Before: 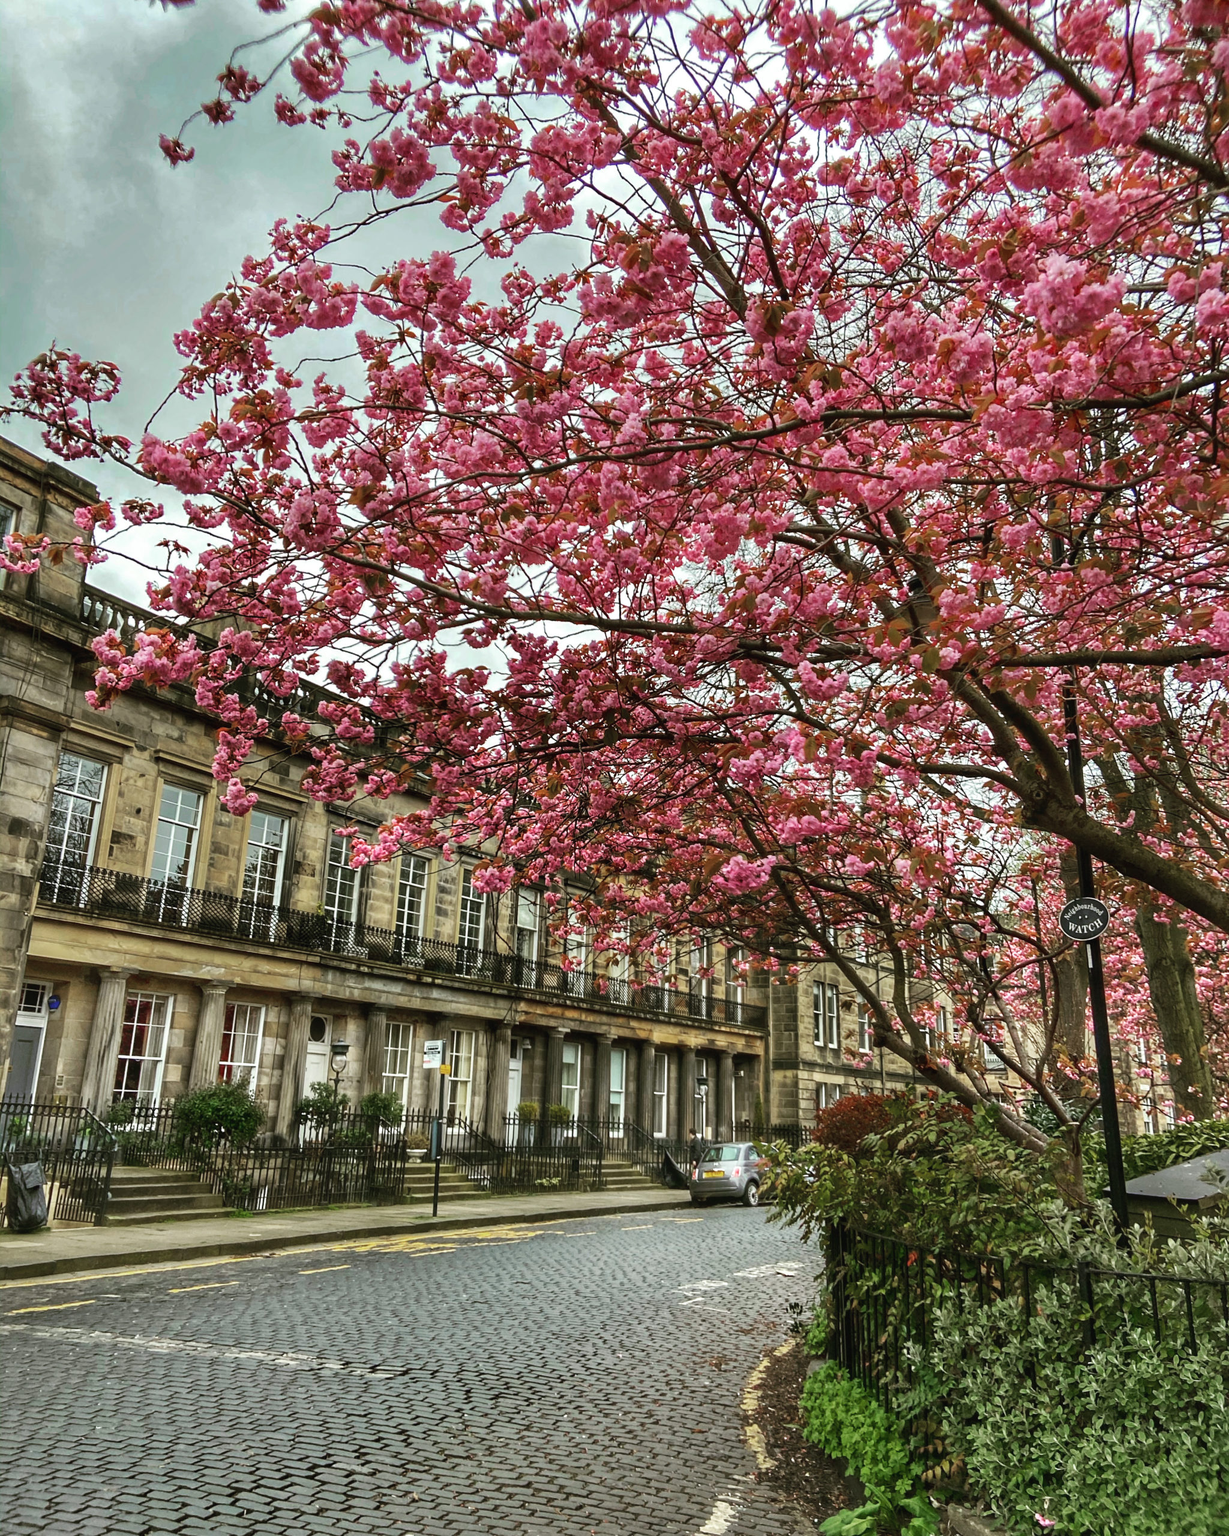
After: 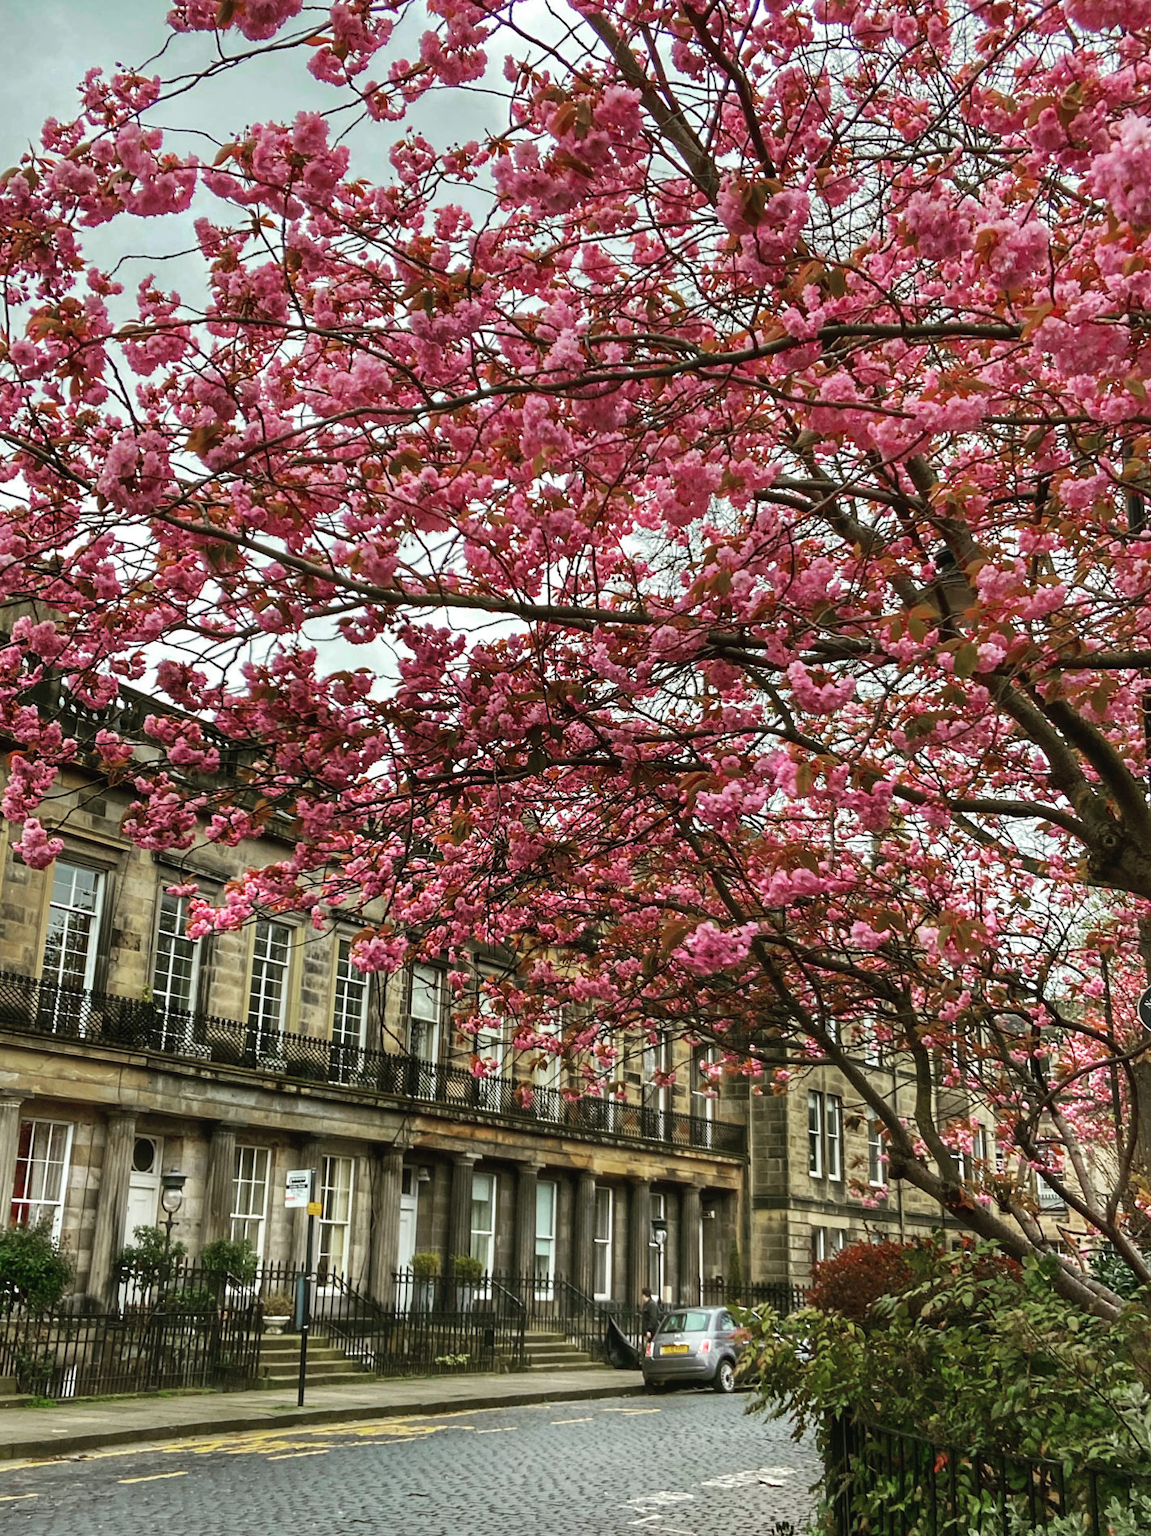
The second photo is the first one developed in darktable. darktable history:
crop and rotate: left 17.161%, top 10.974%, right 12.936%, bottom 14.447%
